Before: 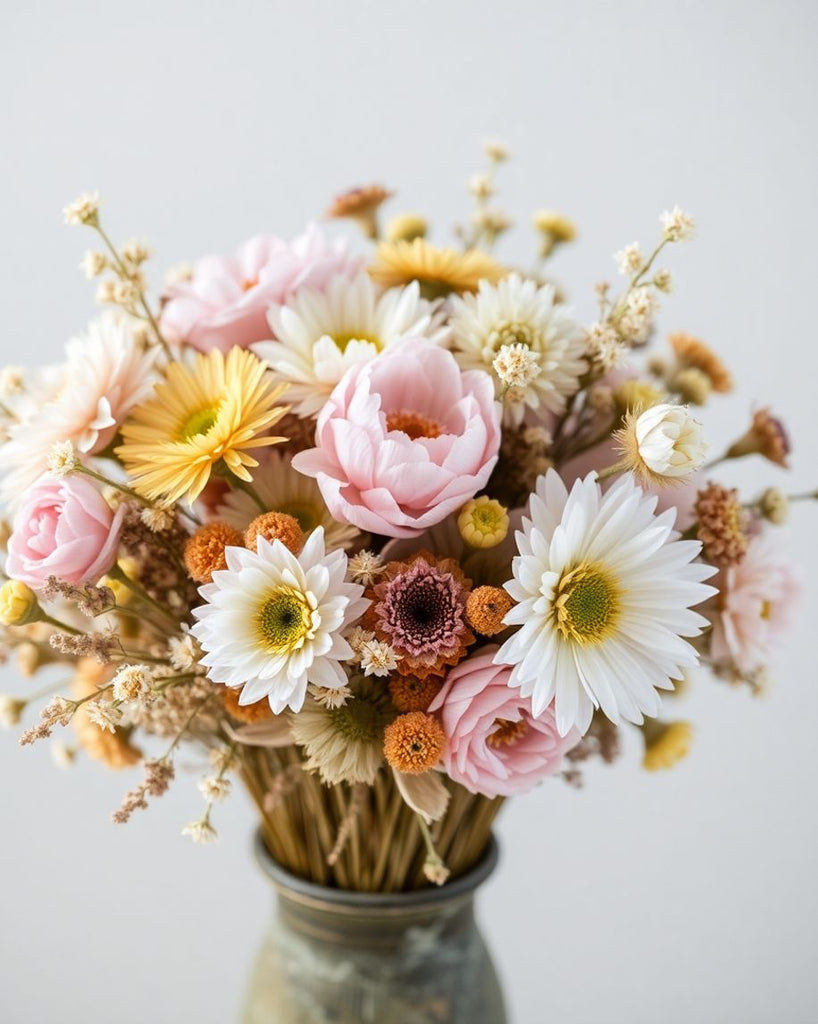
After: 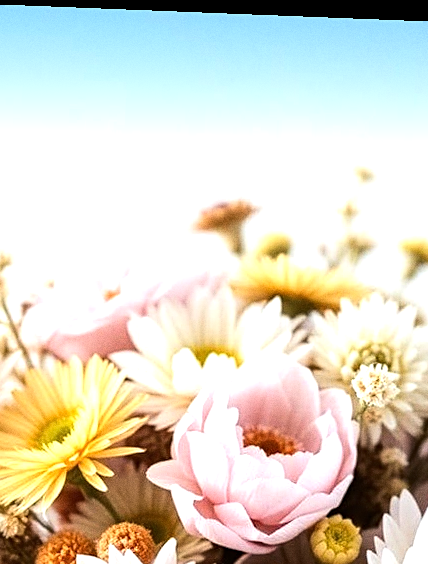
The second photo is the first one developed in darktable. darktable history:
tone equalizer: -8 EV -0.75 EV, -7 EV -0.7 EV, -6 EV -0.6 EV, -5 EV -0.4 EV, -3 EV 0.4 EV, -2 EV 0.6 EV, -1 EV 0.7 EV, +0 EV 0.75 EV, edges refinement/feathering 500, mask exposure compensation -1.57 EV, preserve details no
sharpen: amount 0.2
crop: left 19.556%, right 30.401%, bottom 46.458%
contrast equalizer: y [[0.5, 0.5, 0.5, 0.512, 0.552, 0.62], [0.5 ×6], [0.5 ×4, 0.504, 0.553], [0 ×6], [0 ×6]]
grain: on, module defaults
graduated density: density 2.02 EV, hardness 44%, rotation 0.374°, offset 8.21, hue 208.8°, saturation 97%
rotate and perspective: rotation 2.27°, automatic cropping off
